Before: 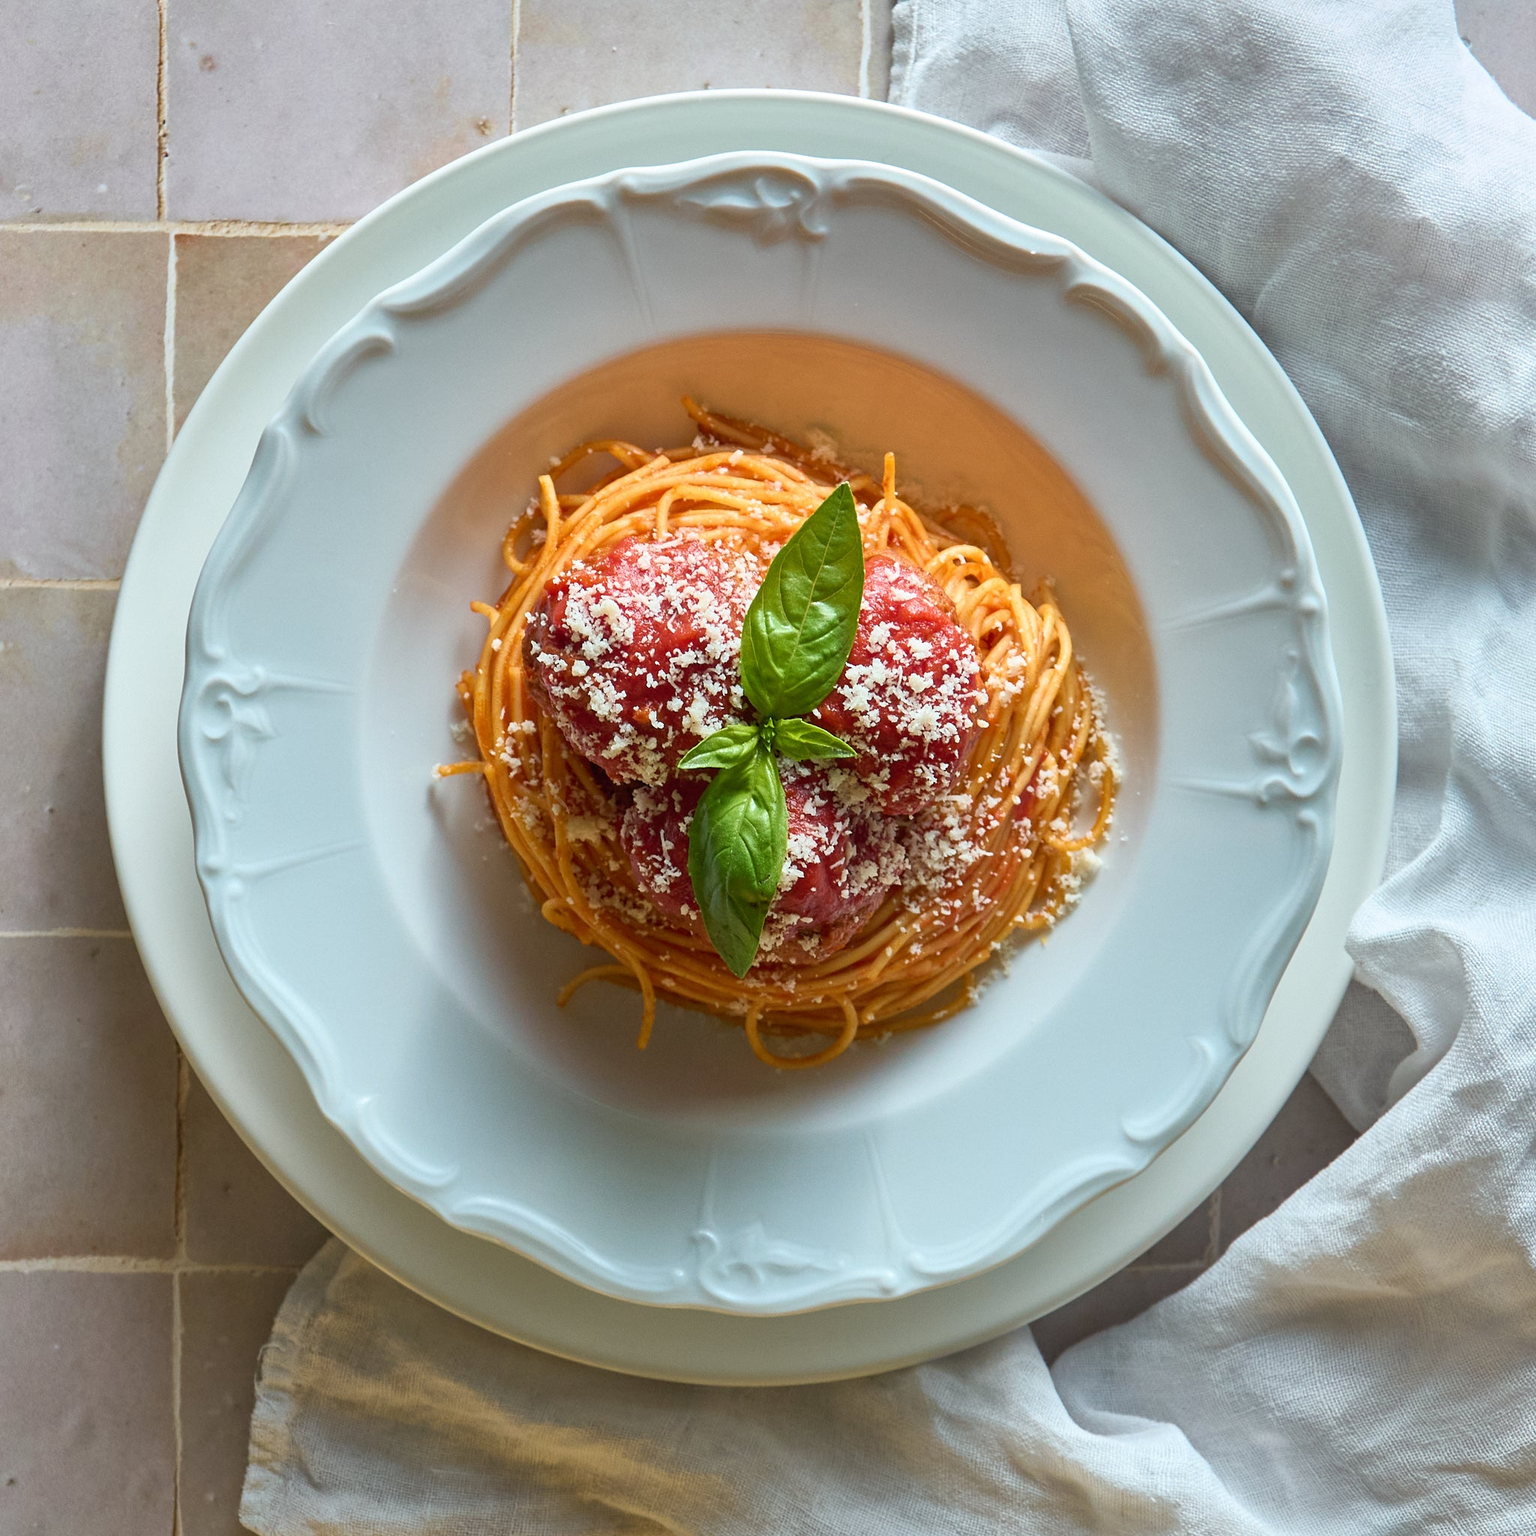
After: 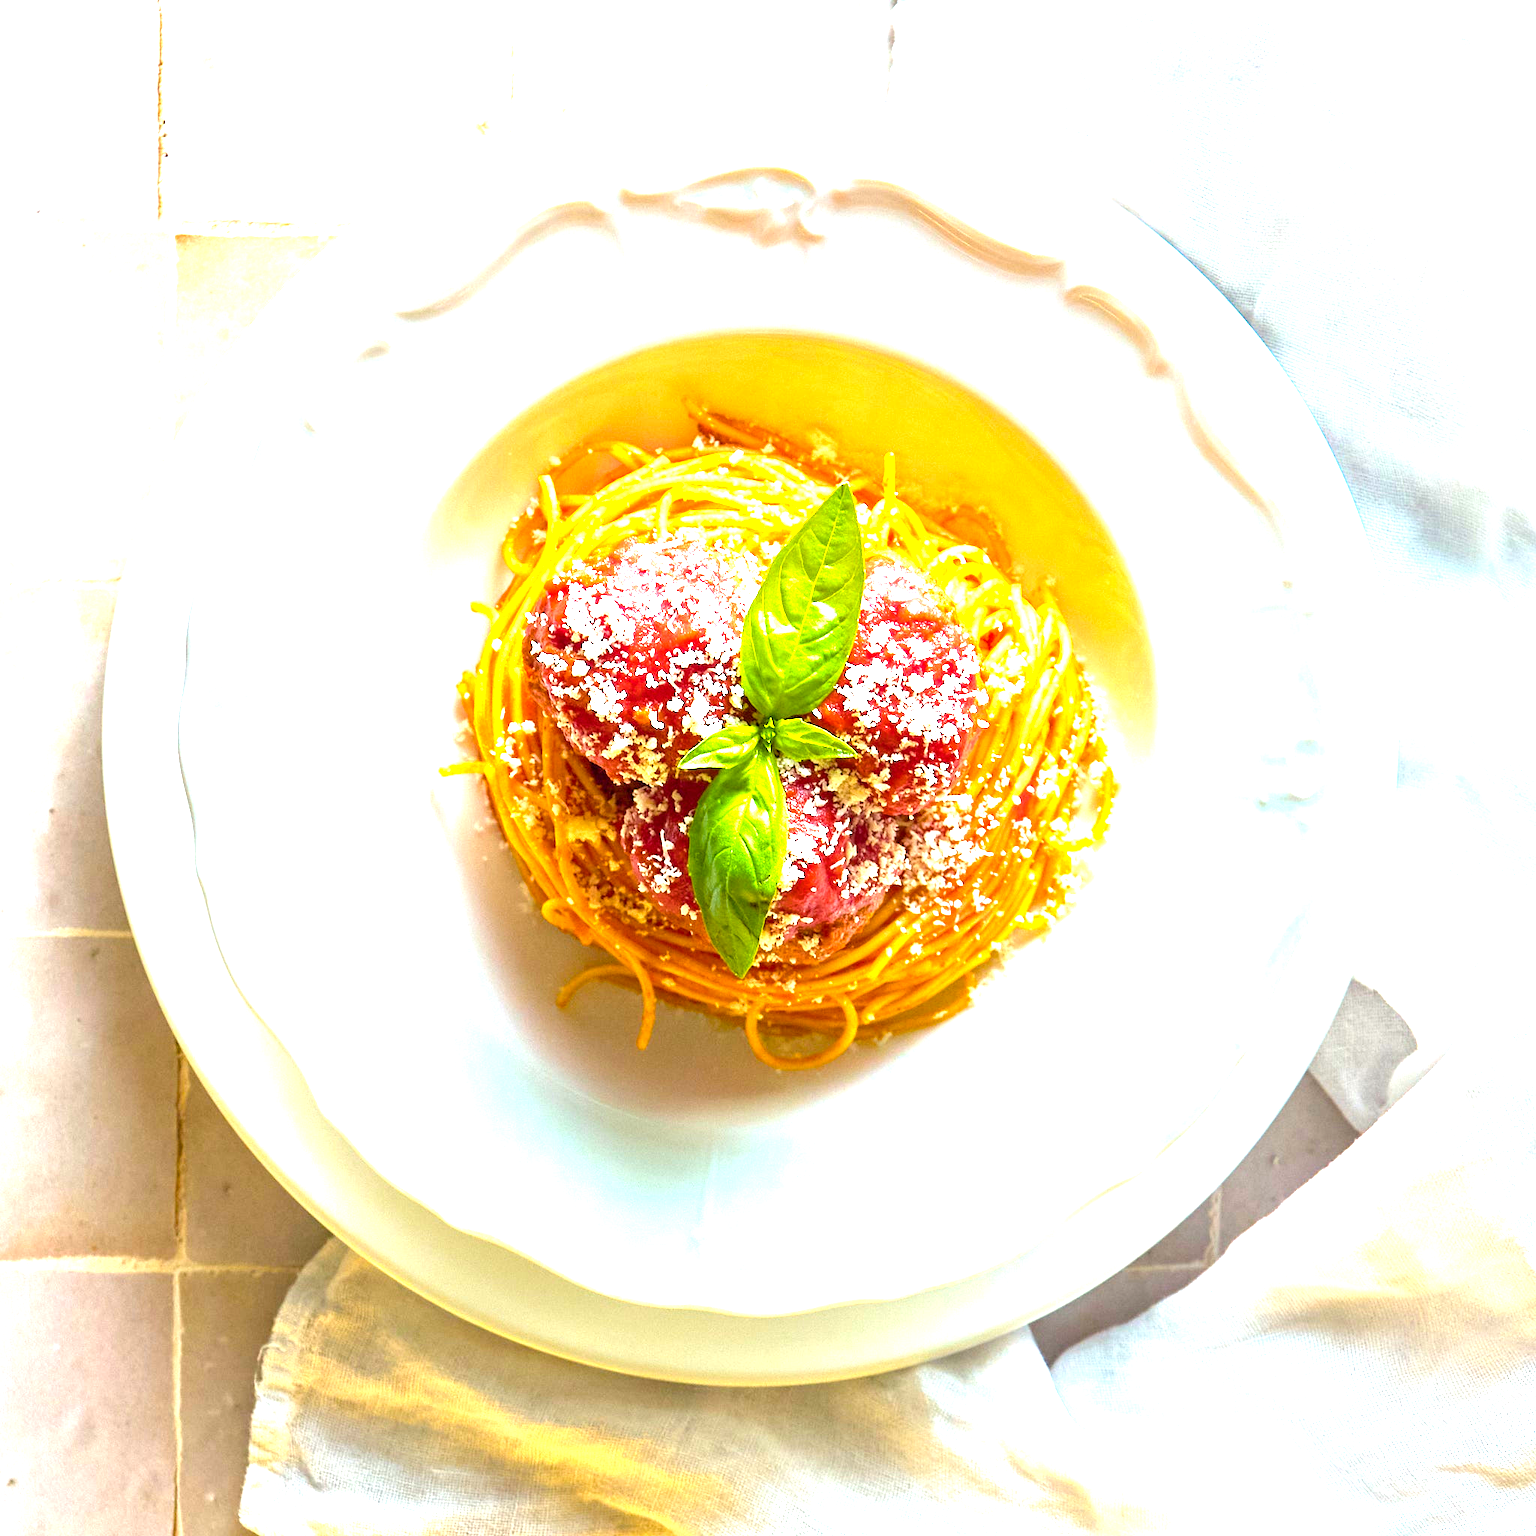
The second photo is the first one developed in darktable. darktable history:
exposure: black level correction 0.001, exposure 1.995 EV, compensate highlight preservation false
color balance rgb: highlights gain › luminance 17.618%, perceptual saturation grading › global saturation 0.441%, global vibrance 50.478%
